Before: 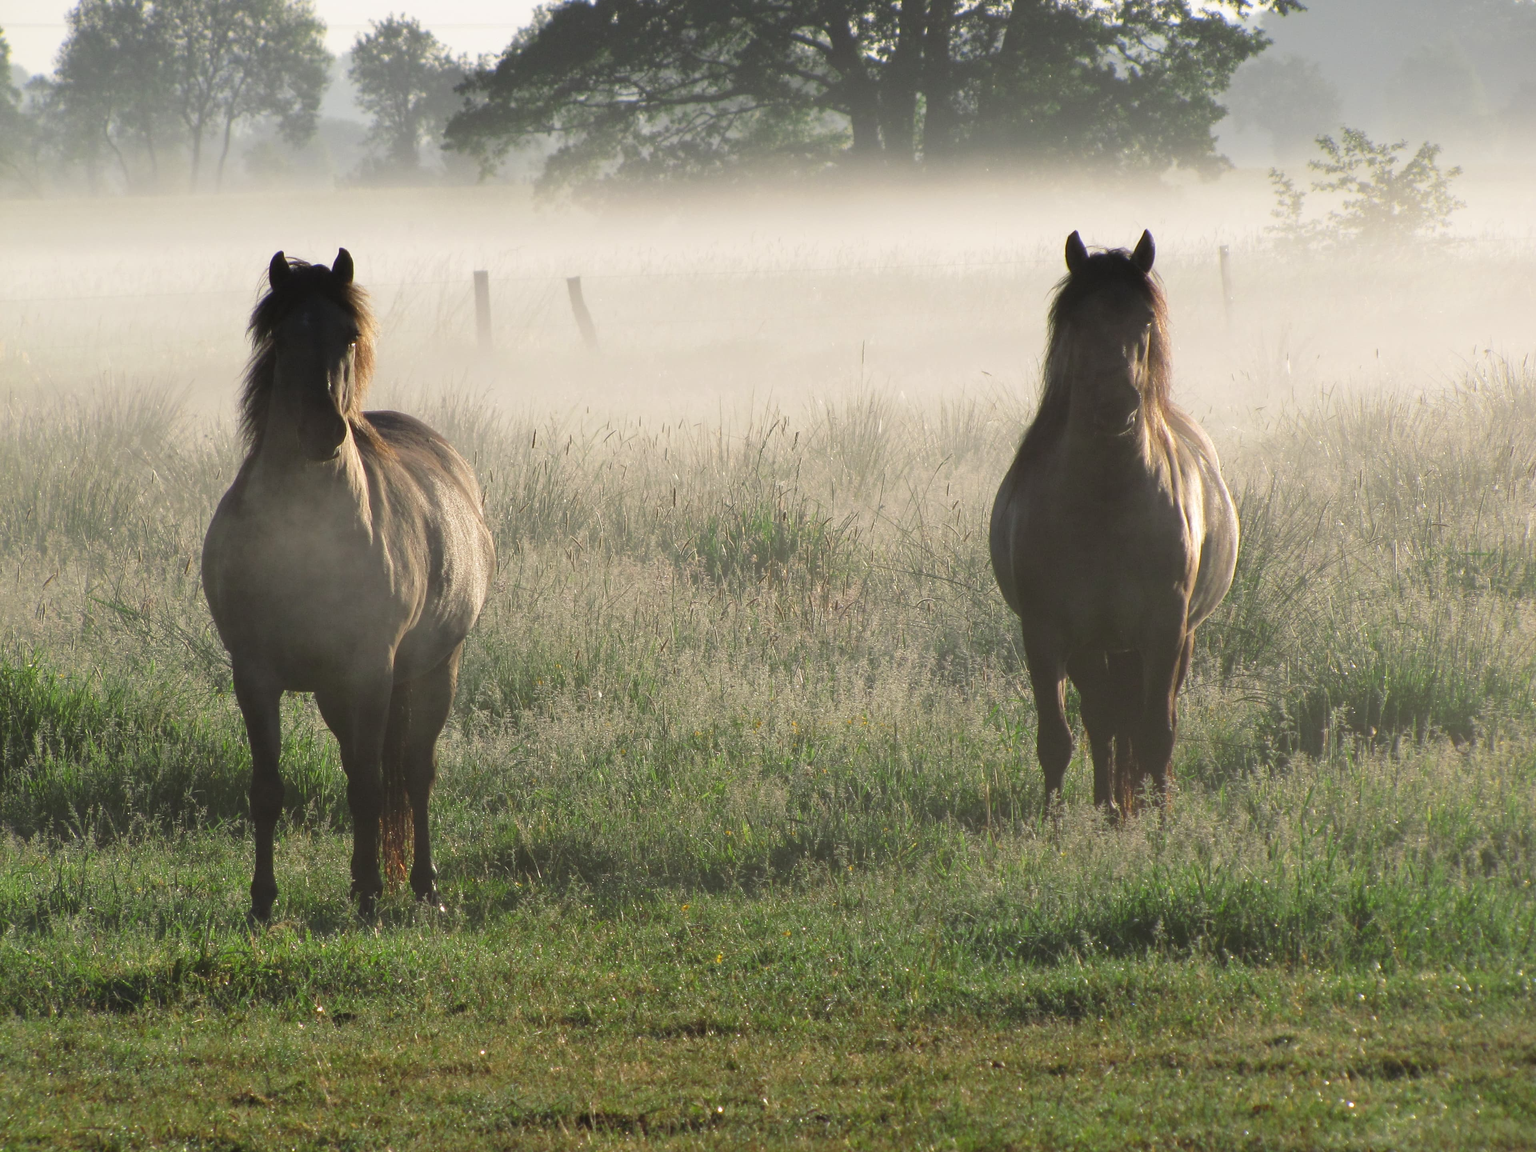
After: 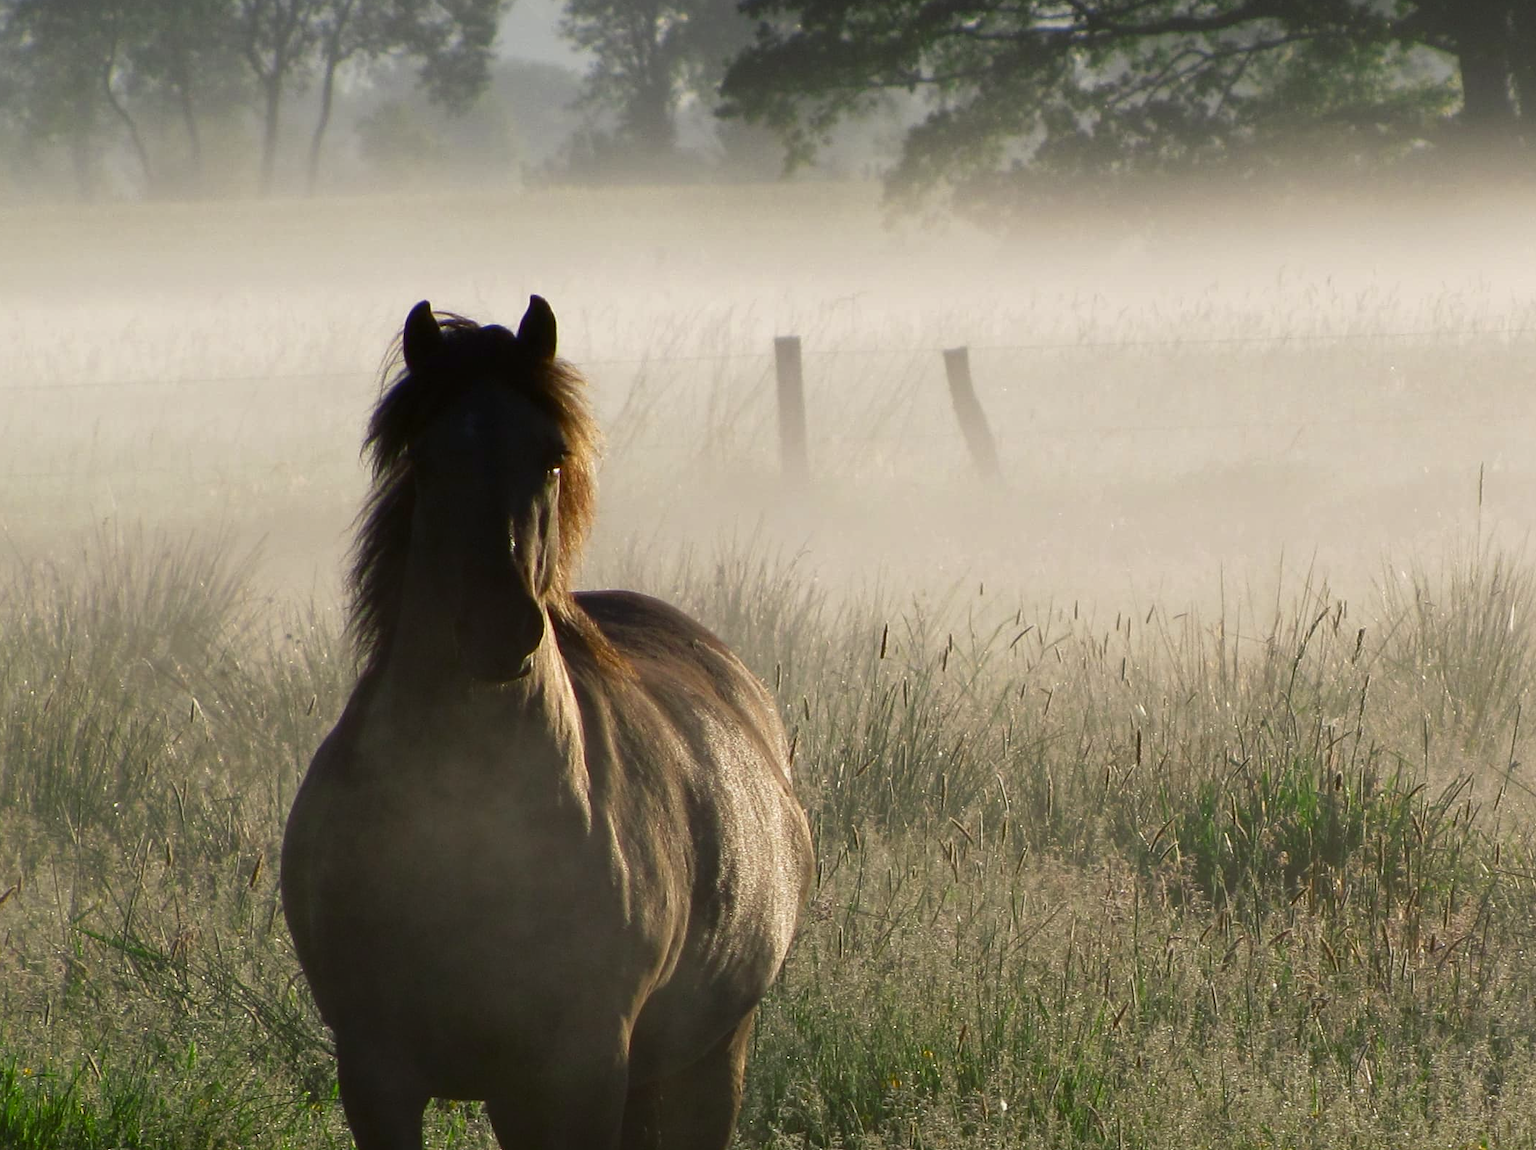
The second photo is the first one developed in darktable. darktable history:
contrast brightness saturation: brightness -0.251, saturation 0.197
crop and rotate: left 3.066%, top 7.413%, right 41.792%, bottom 37.528%
